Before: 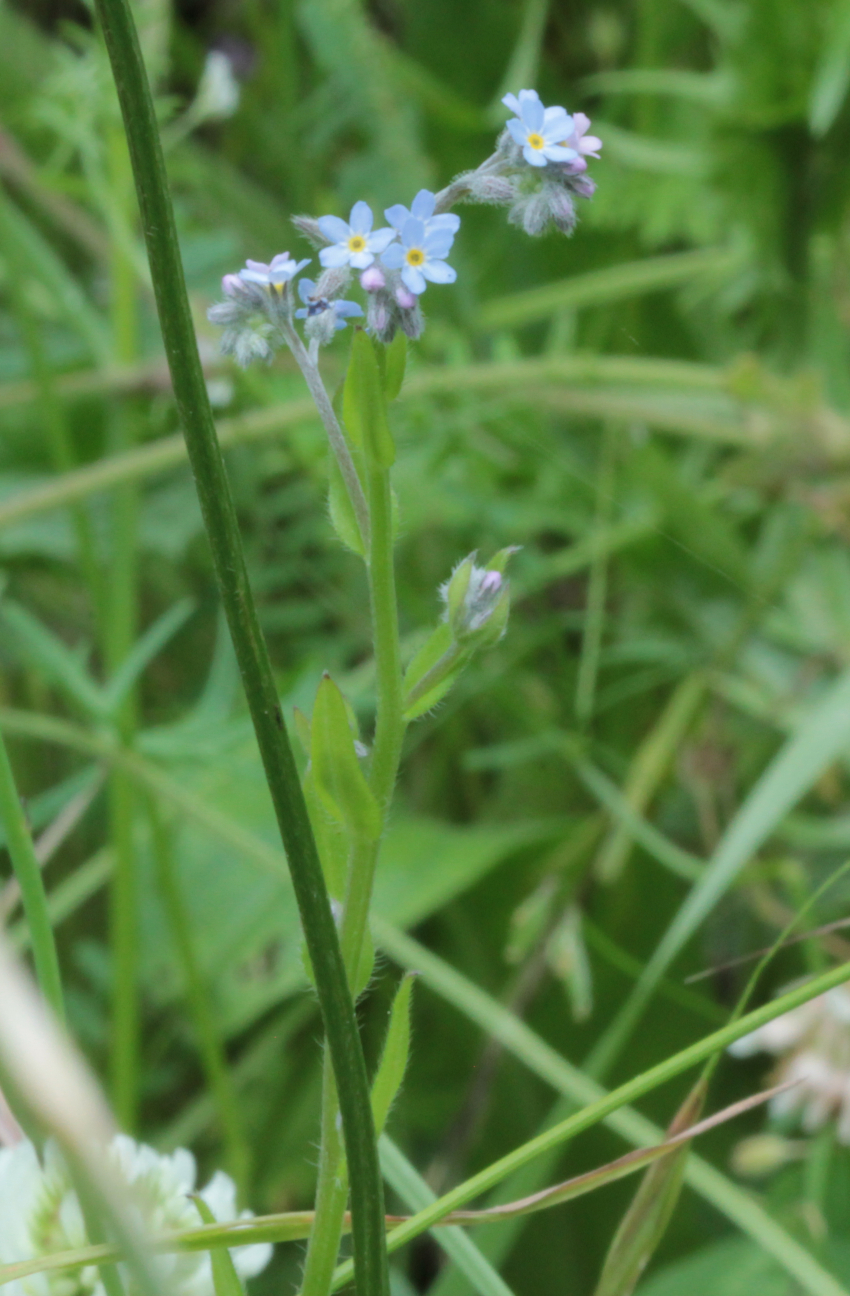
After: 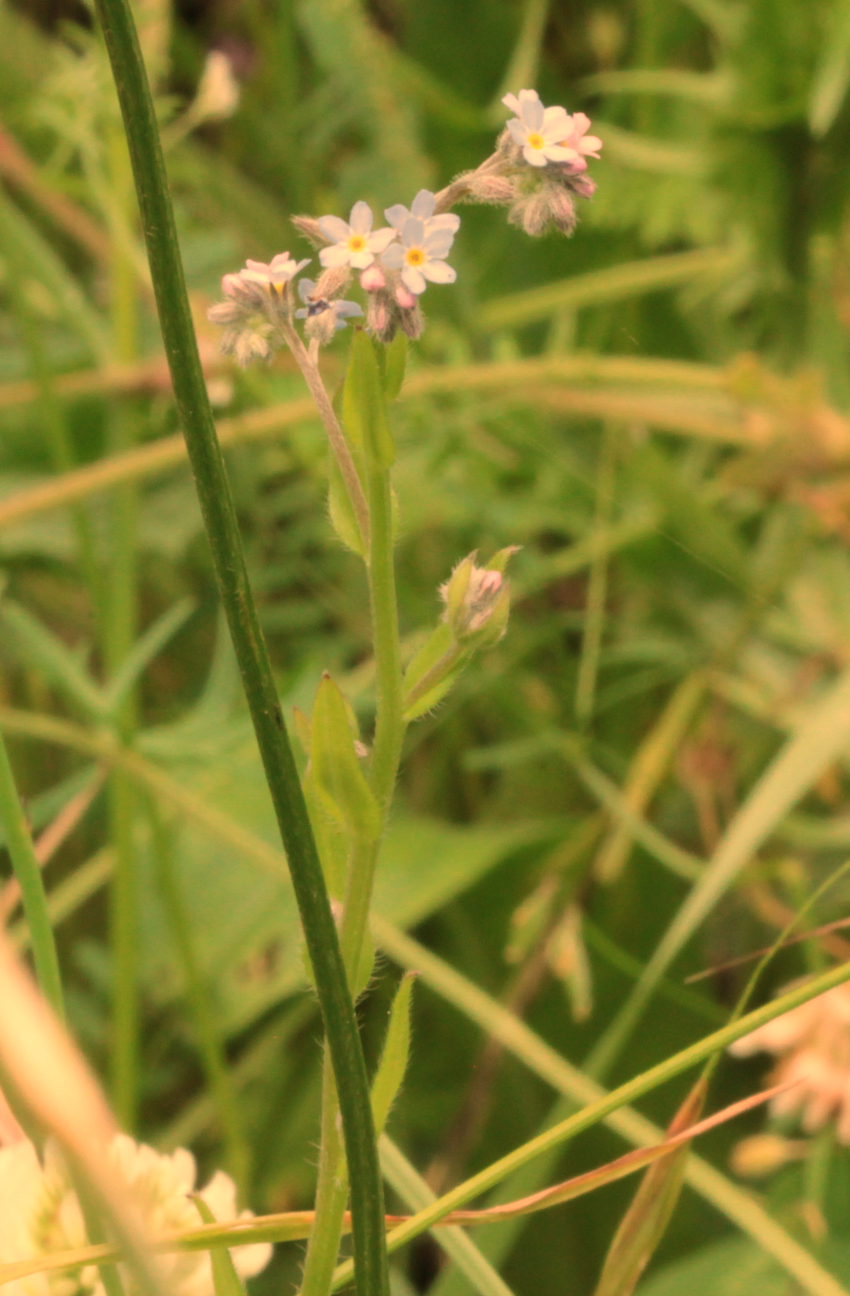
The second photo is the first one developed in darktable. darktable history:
rotate and perspective: automatic cropping off
white balance: red 1.467, blue 0.684
